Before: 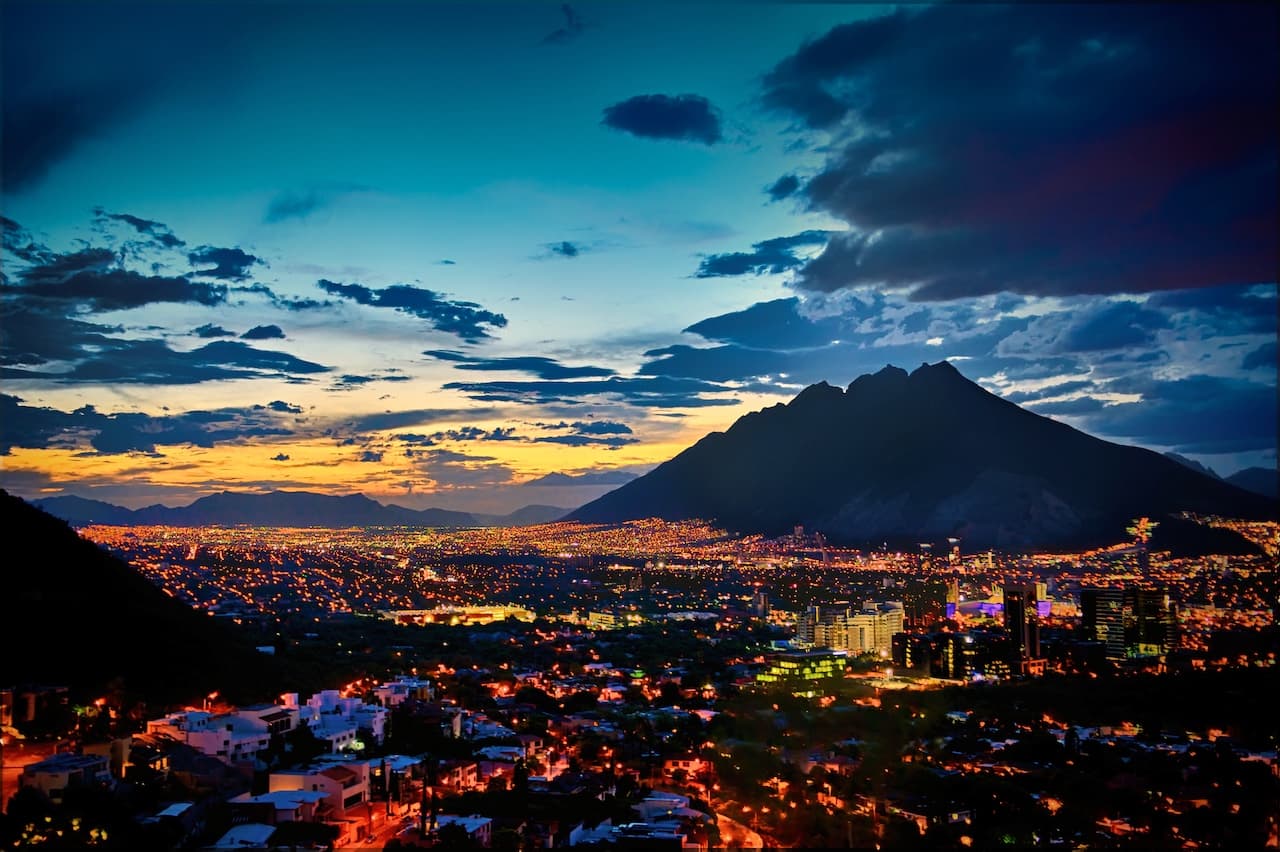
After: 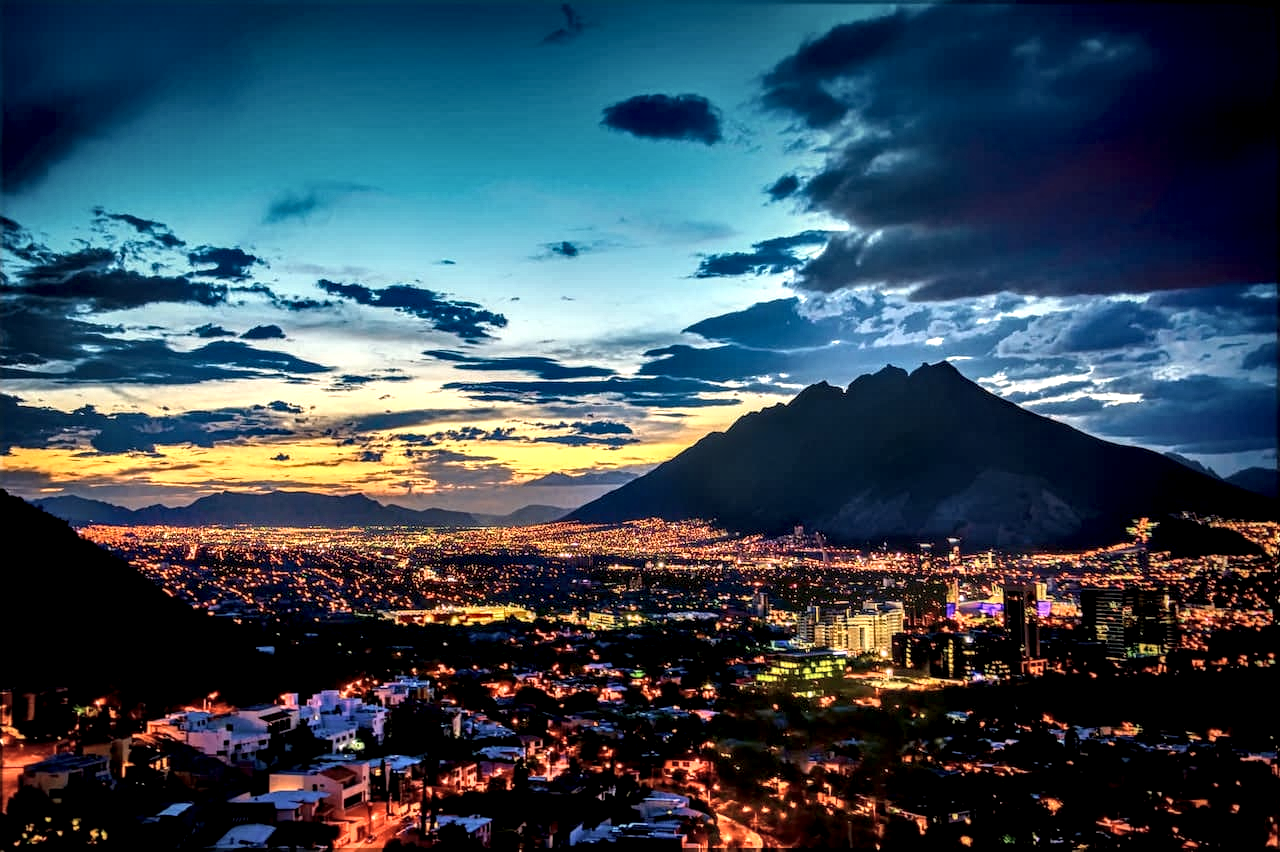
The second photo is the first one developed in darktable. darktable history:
local contrast: highlights 21%, detail 198%
